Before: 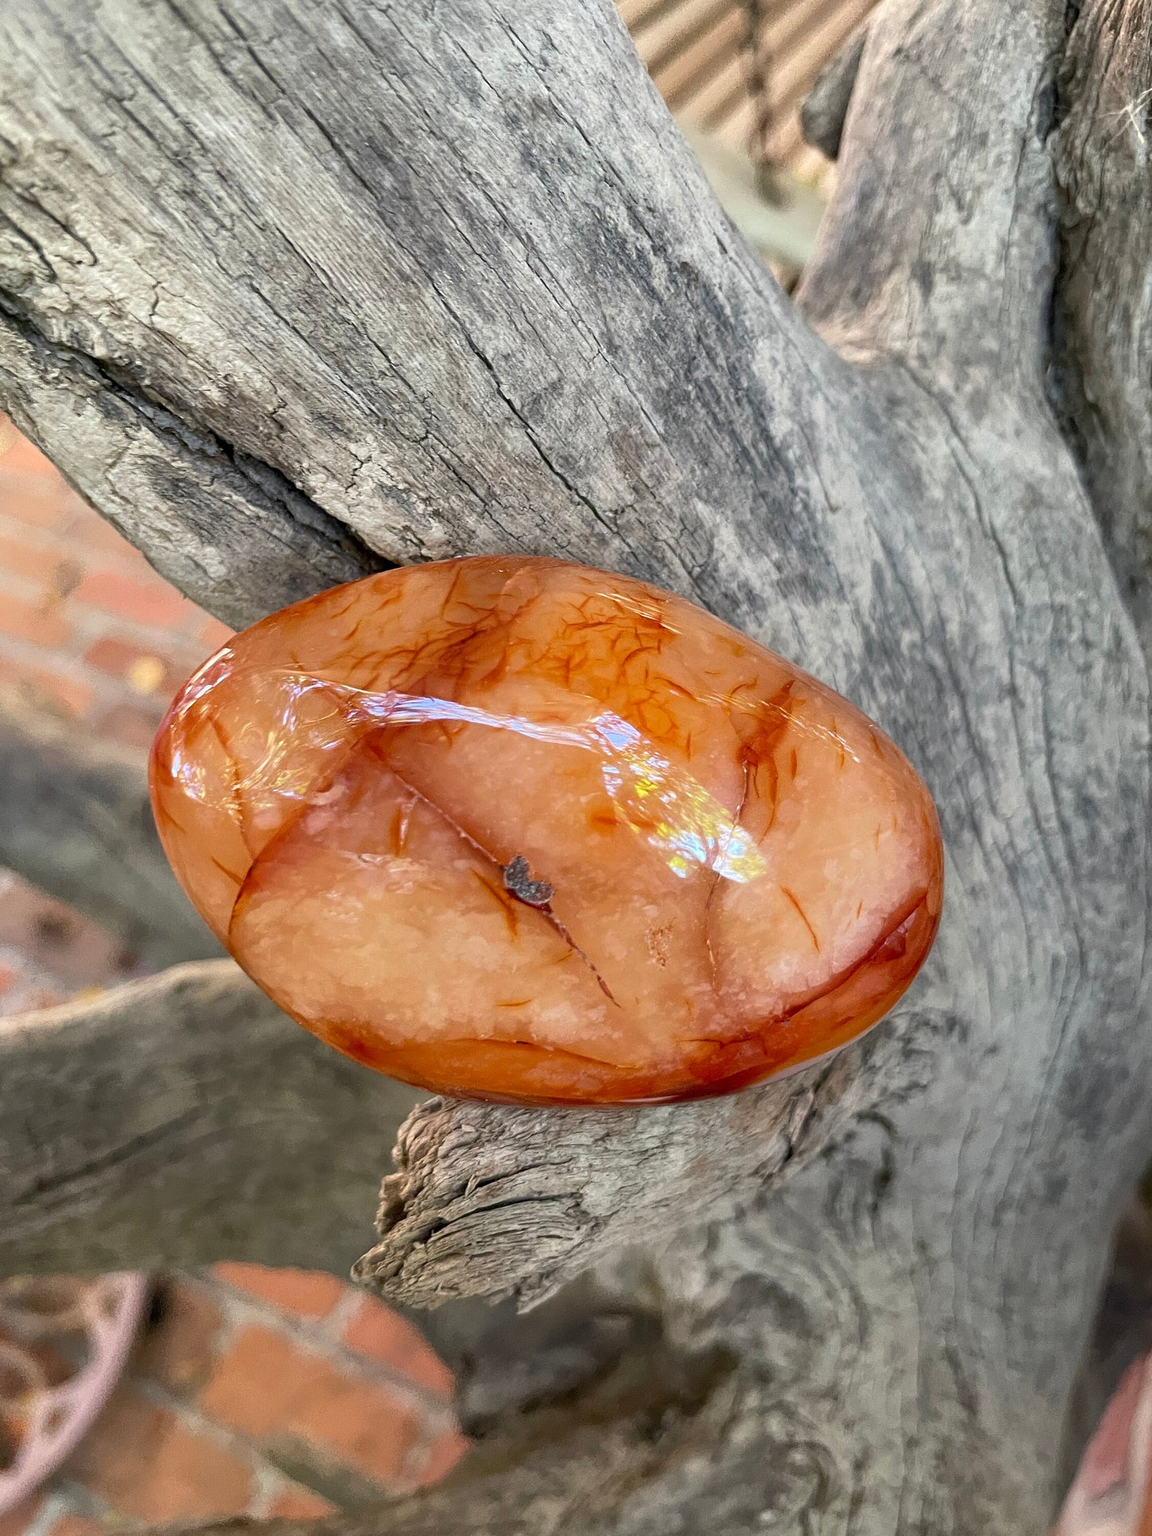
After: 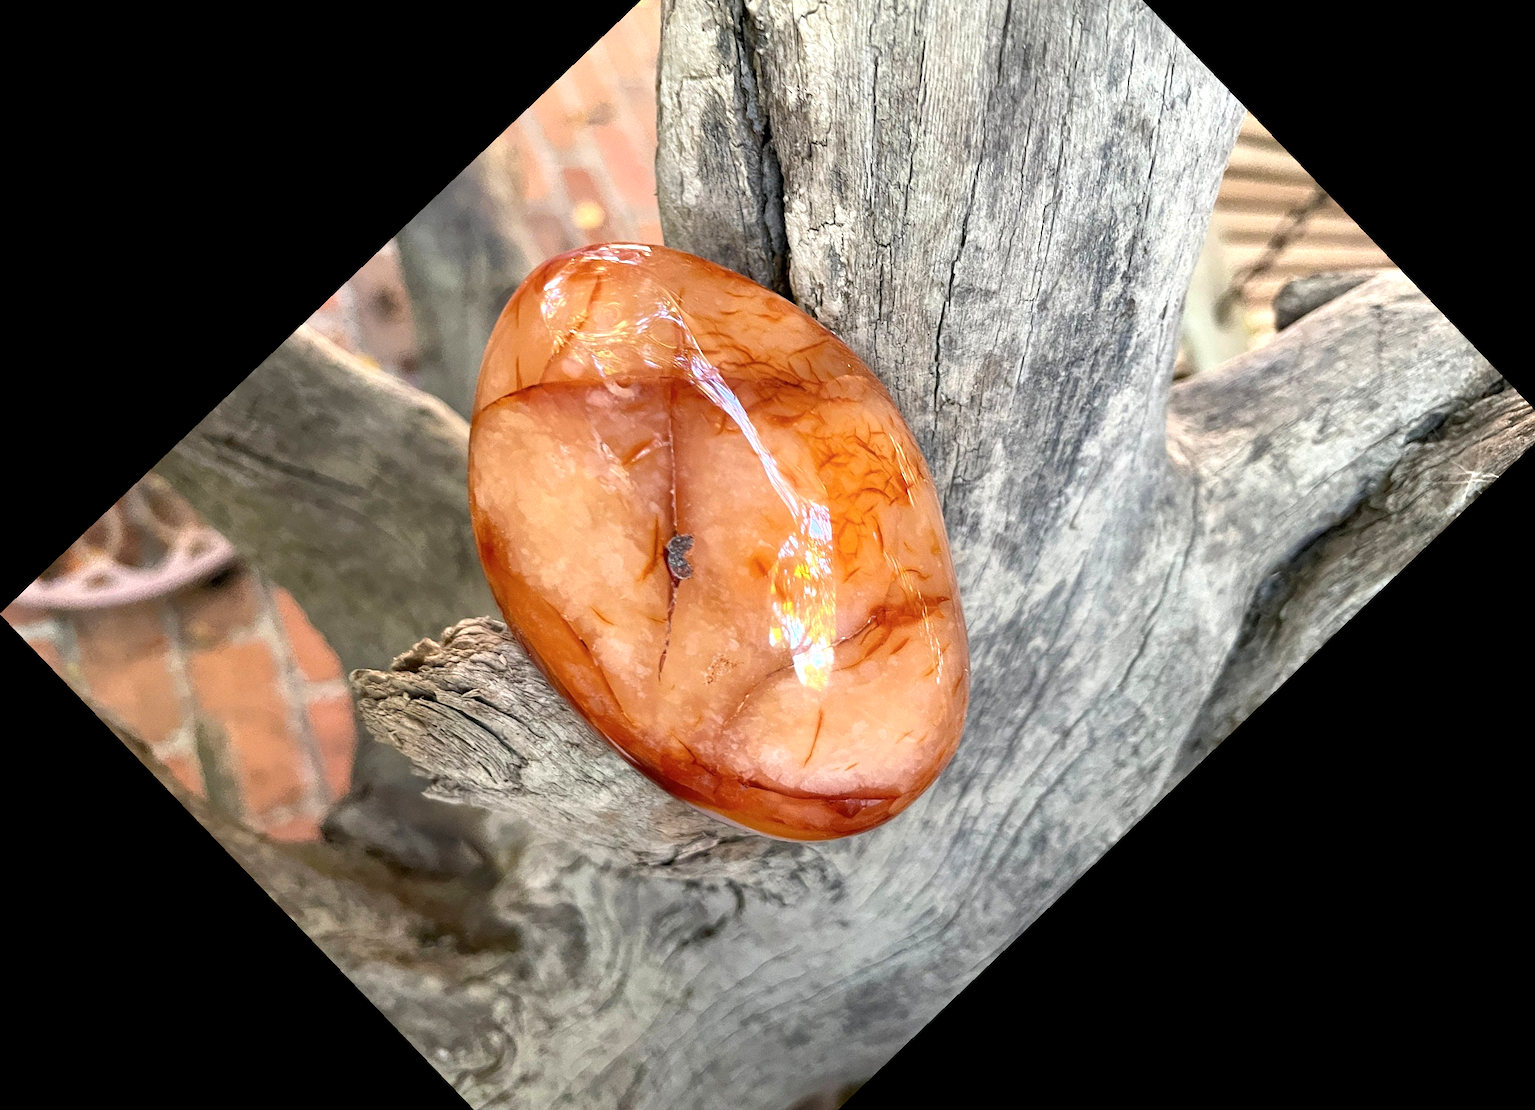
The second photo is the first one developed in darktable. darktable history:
crop and rotate: angle -46.26°, top 16.234%, right 0.912%, bottom 11.704%
contrast brightness saturation: contrast 0.08, saturation 0.02
color zones: curves: ch1 [(0.077, 0.436) (0.25, 0.5) (0.75, 0.5)]
exposure: black level correction 0.001, exposure 0.5 EV, compensate exposure bias true, compensate highlight preservation false
